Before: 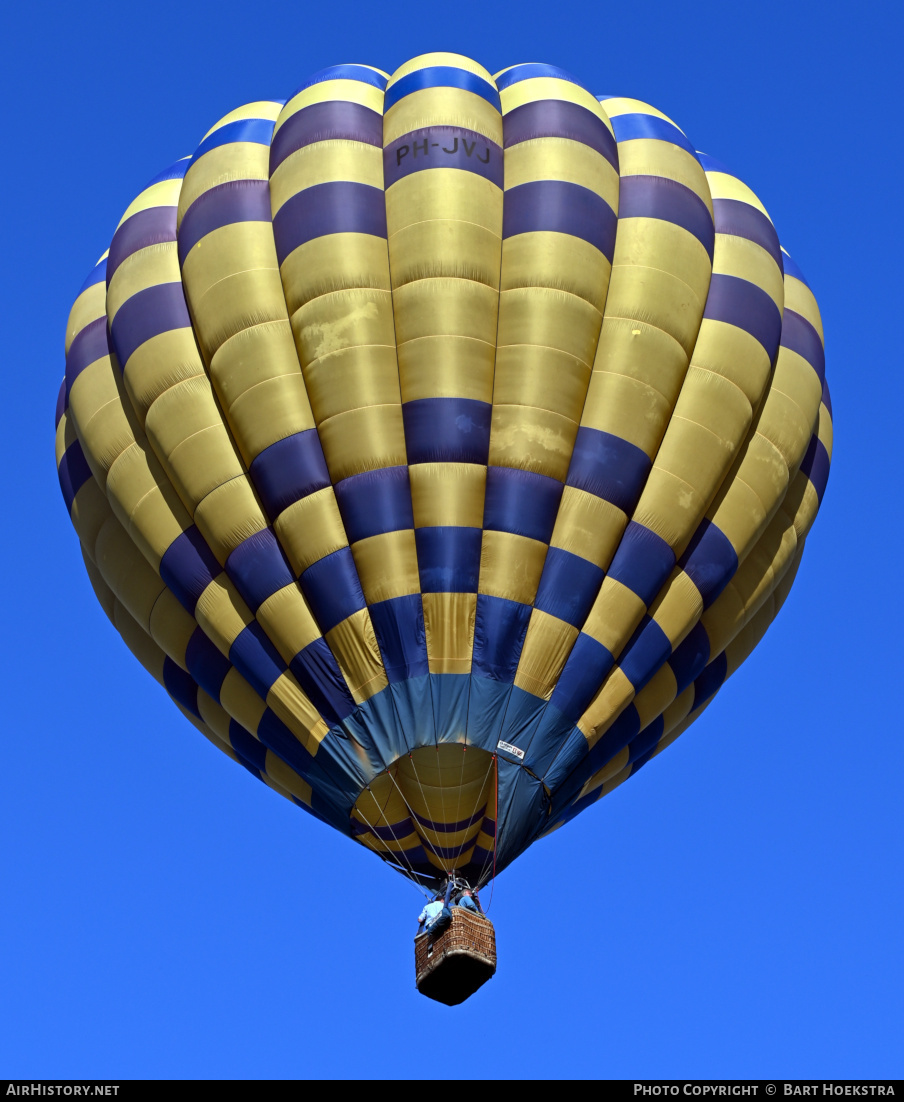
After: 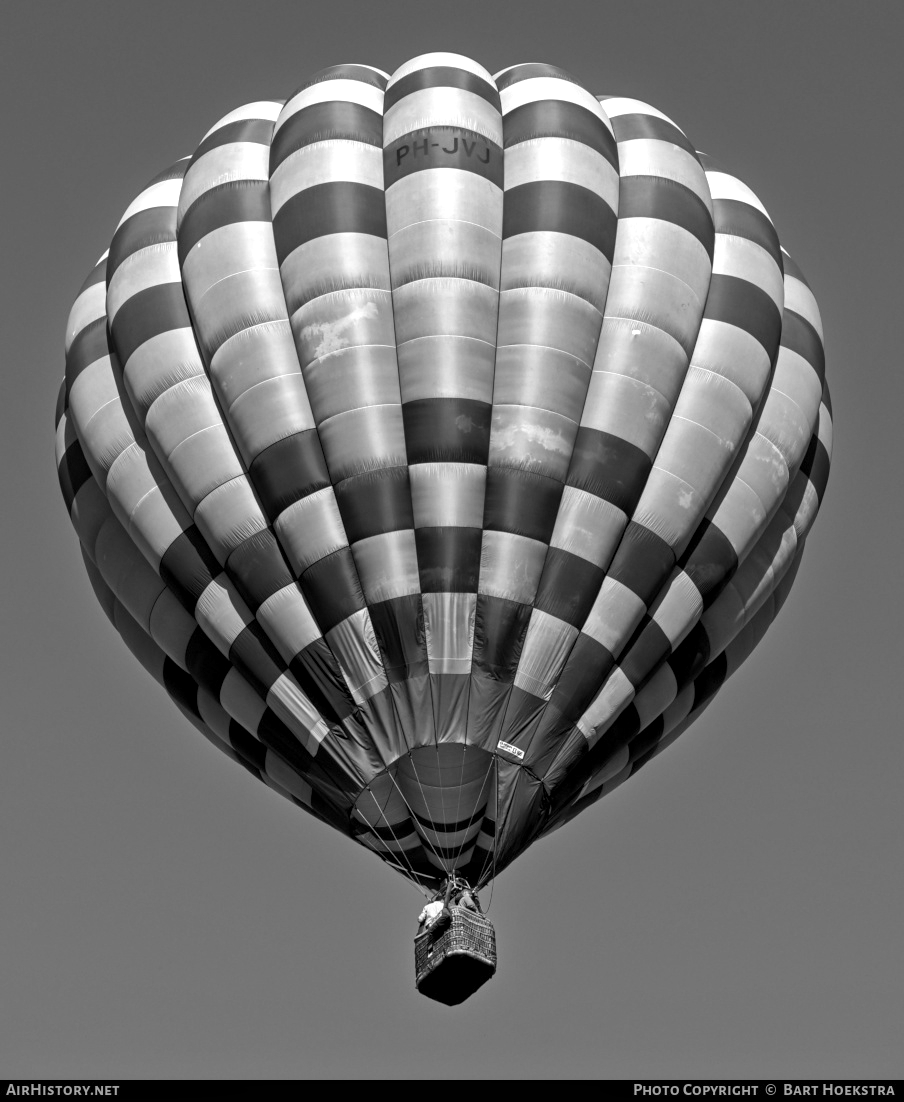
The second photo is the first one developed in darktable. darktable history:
local contrast: on, module defaults
monochrome: size 1
exposure: exposure 0.375 EV, compensate highlight preservation false
